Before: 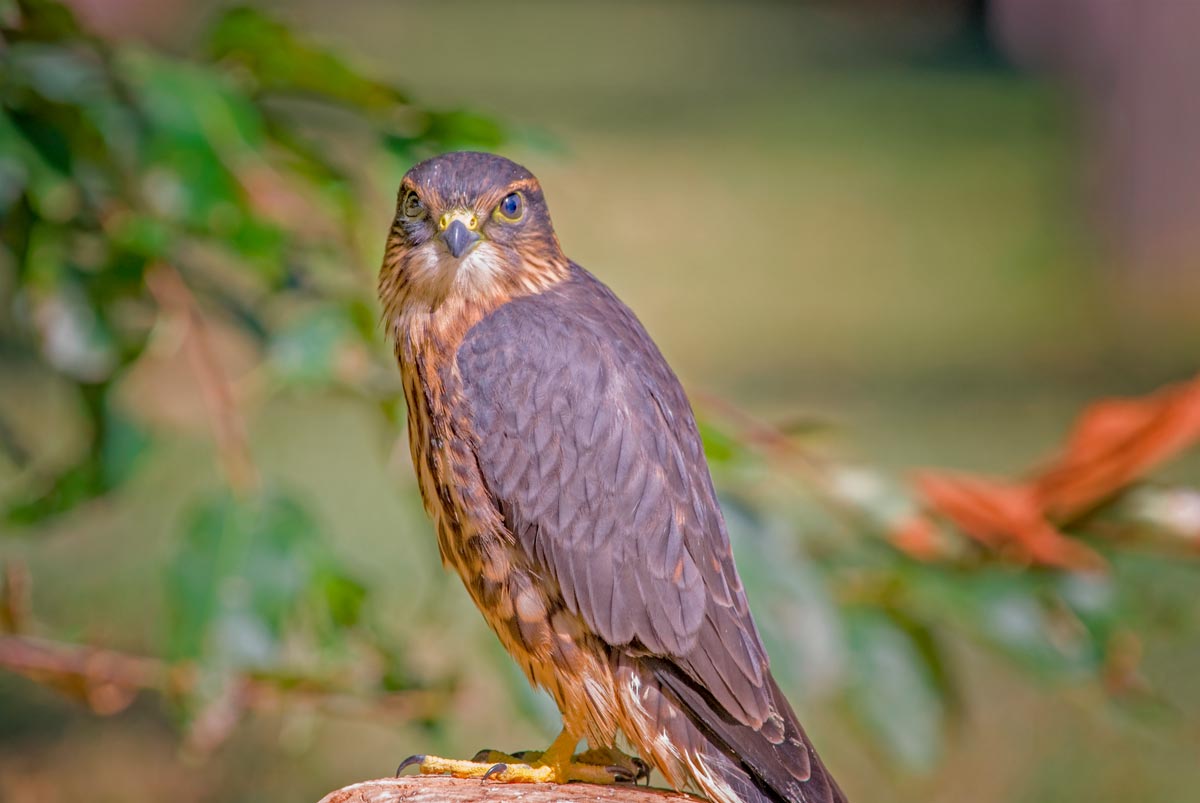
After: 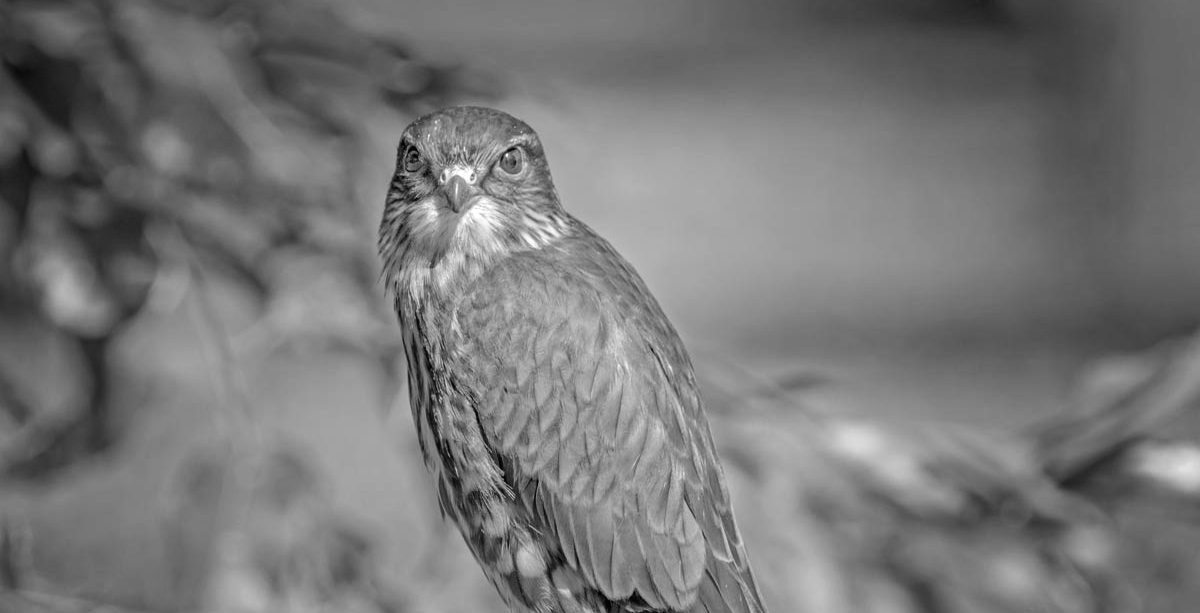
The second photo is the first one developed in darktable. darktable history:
color calibration: output gray [0.267, 0.423, 0.261, 0], illuminant custom, x 0.372, y 0.383, temperature 4281.78 K
crop: top 5.639%, bottom 17.986%
tone equalizer: -8 EV -0.455 EV, -7 EV -0.358 EV, -6 EV -0.331 EV, -5 EV -0.219 EV, -3 EV 0.253 EV, -2 EV 0.328 EV, -1 EV 0.38 EV, +0 EV 0.416 EV, edges refinement/feathering 500, mask exposure compensation -1.57 EV, preserve details no
color zones: curves: ch0 [(0, 0.613) (0.01, 0.613) (0.245, 0.448) (0.498, 0.529) (0.642, 0.665) (0.879, 0.777) (0.99, 0.613)]; ch1 [(0, 0) (0.143, 0) (0.286, 0) (0.429, 0) (0.571, 0) (0.714, 0) (0.857, 0)]
